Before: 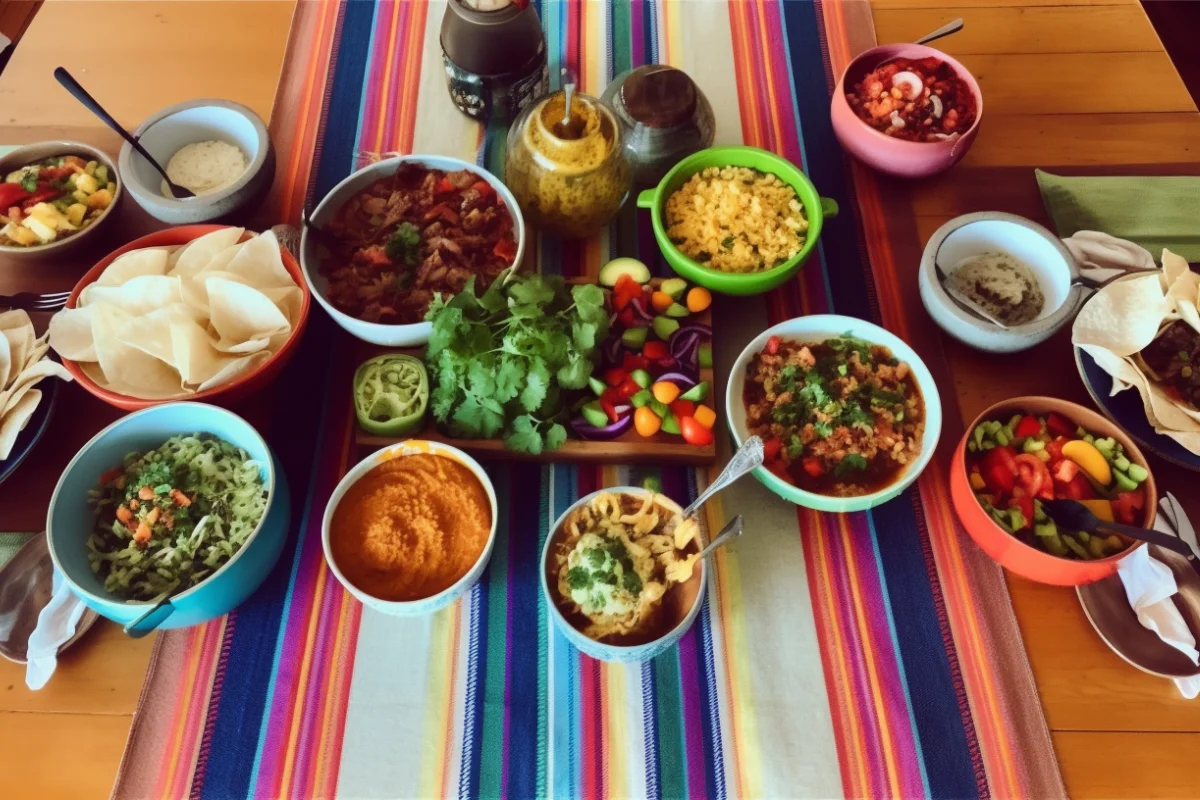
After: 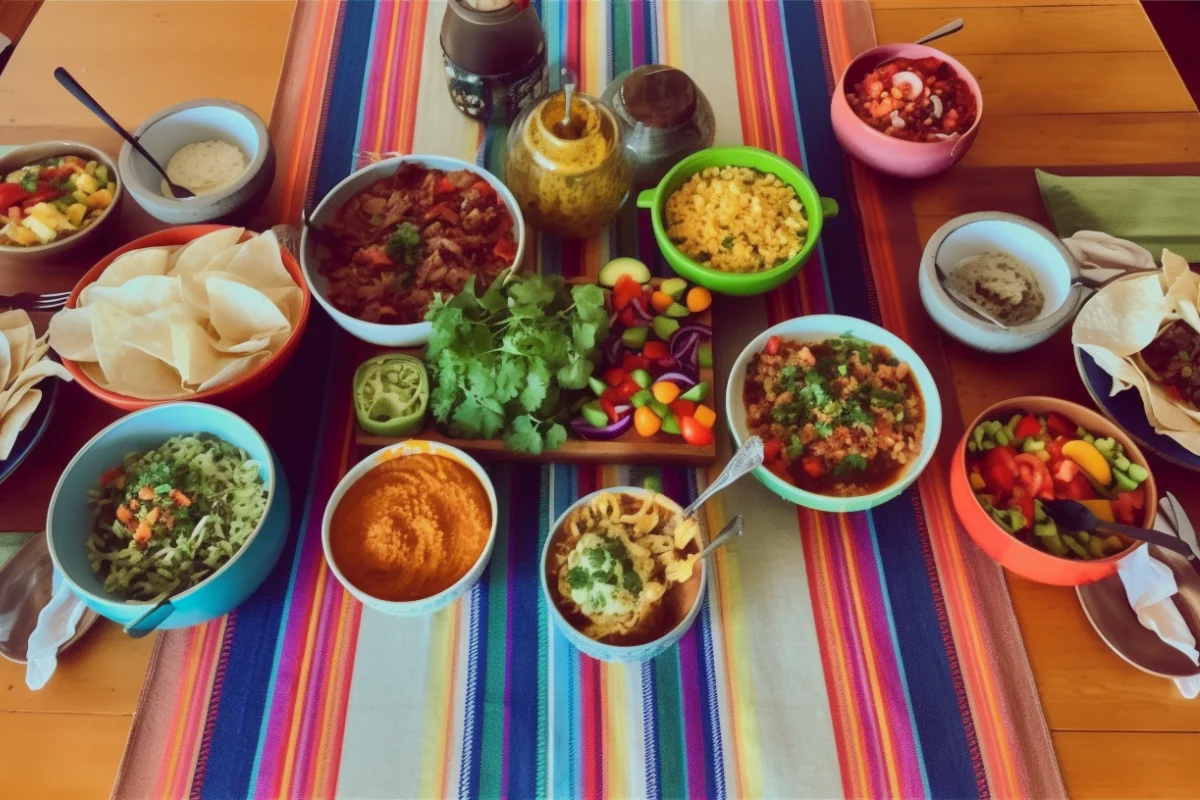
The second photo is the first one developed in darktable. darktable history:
tone equalizer: -8 EV -0.002 EV, -7 EV 0.005 EV, -6 EV -0.009 EV, -5 EV 0.011 EV, -4 EV -0.012 EV, -3 EV 0.007 EV, -2 EV -0.062 EV, -1 EV -0.293 EV, +0 EV -0.582 EV, smoothing diameter 2%, edges refinement/feathering 20, mask exposure compensation -1.57 EV, filter diffusion 5
shadows and highlights: on, module defaults
